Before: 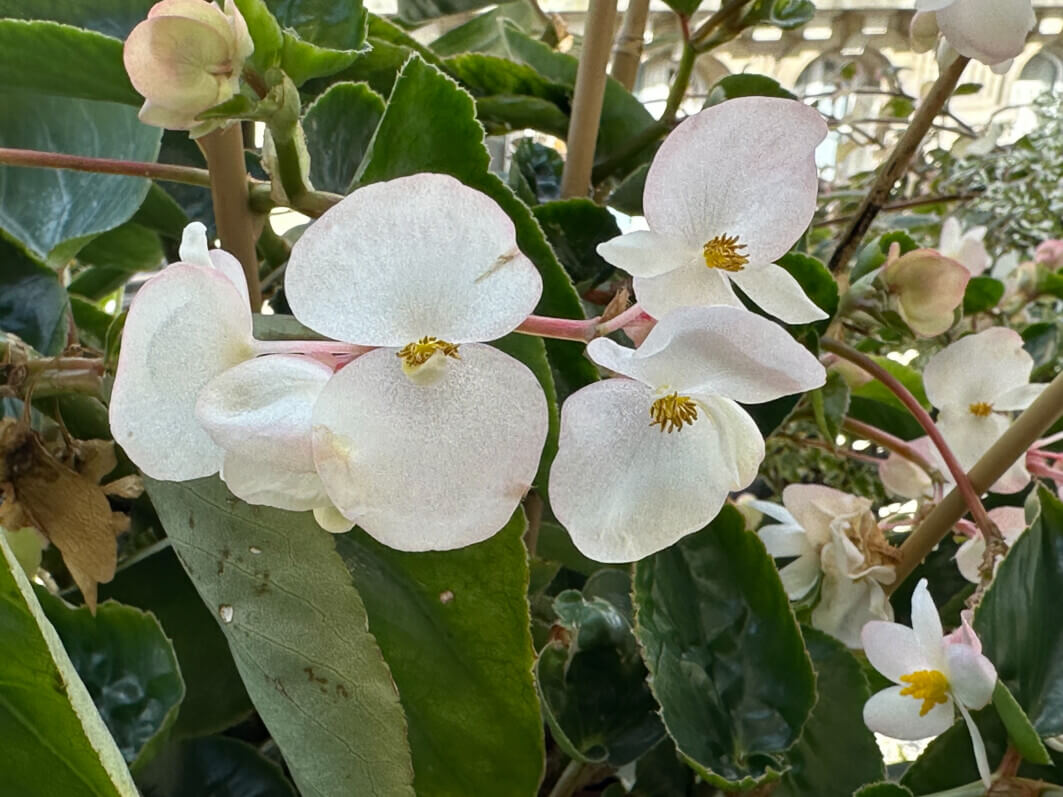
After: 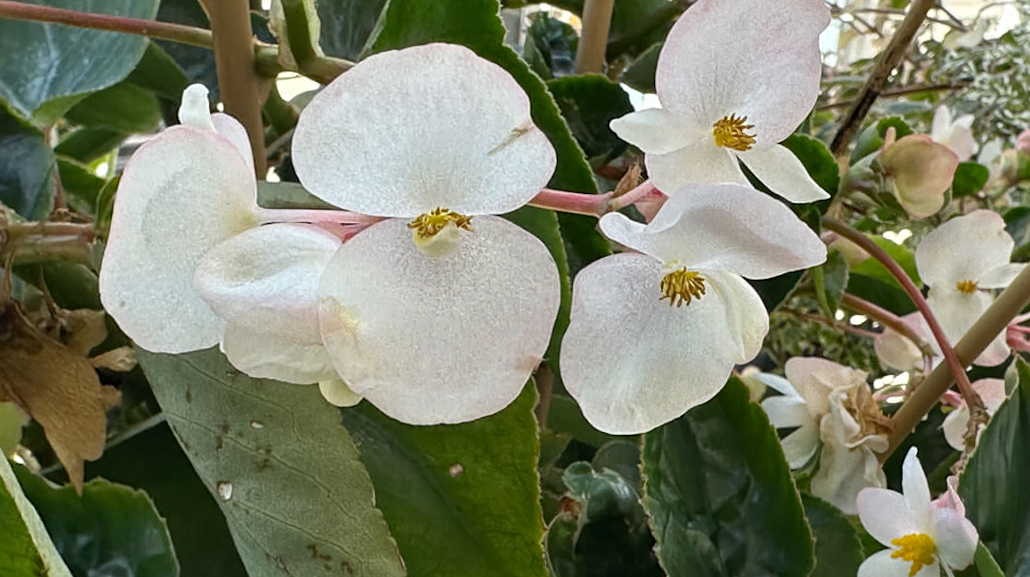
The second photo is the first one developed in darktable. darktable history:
crop and rotate: left 1.814%, top 12.818%, right 0.25%, bottom 9.225%
rotate and perspective: rotation 0.679°, lens shift (horizontal) 0.136, crop left 0.009, crop right 0.991, crop top 0.078, crop bottom 0.95
sharpen: amount 0.2
